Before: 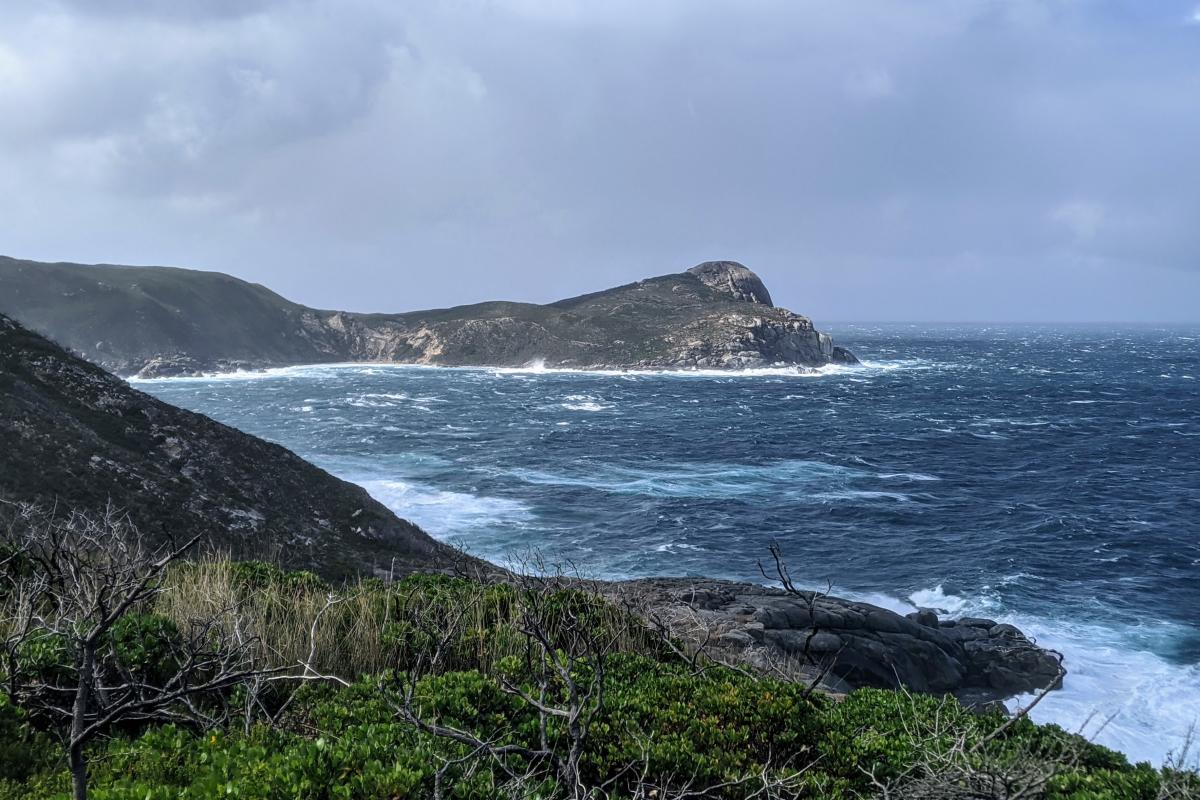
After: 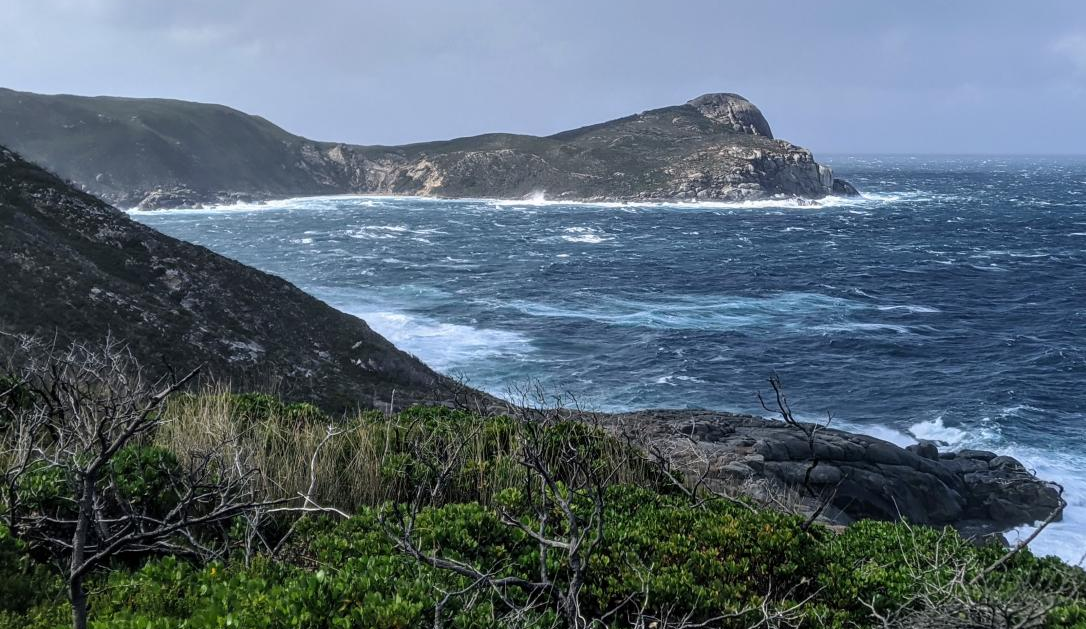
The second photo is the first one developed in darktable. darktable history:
crop: top 21.02%, right 9.43%, bottom 0.272%
